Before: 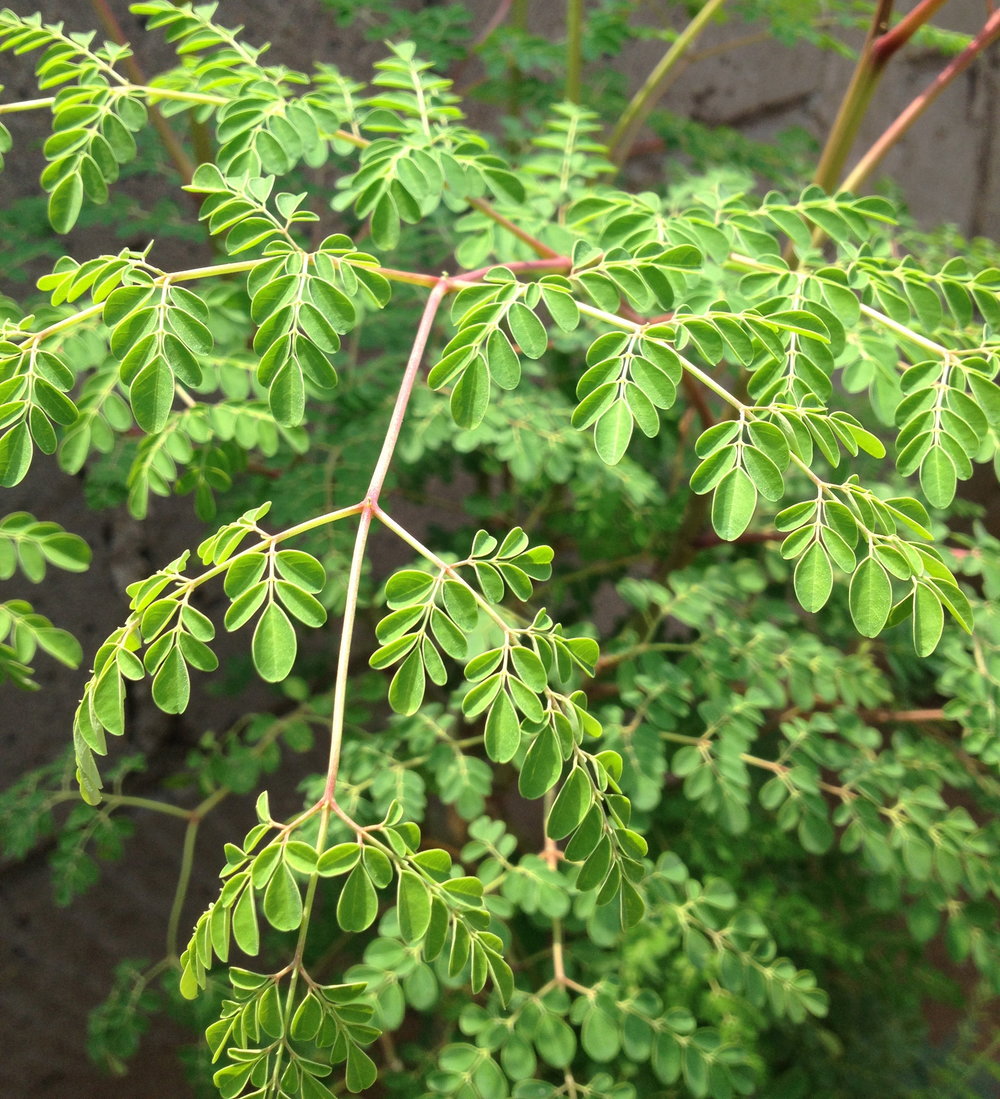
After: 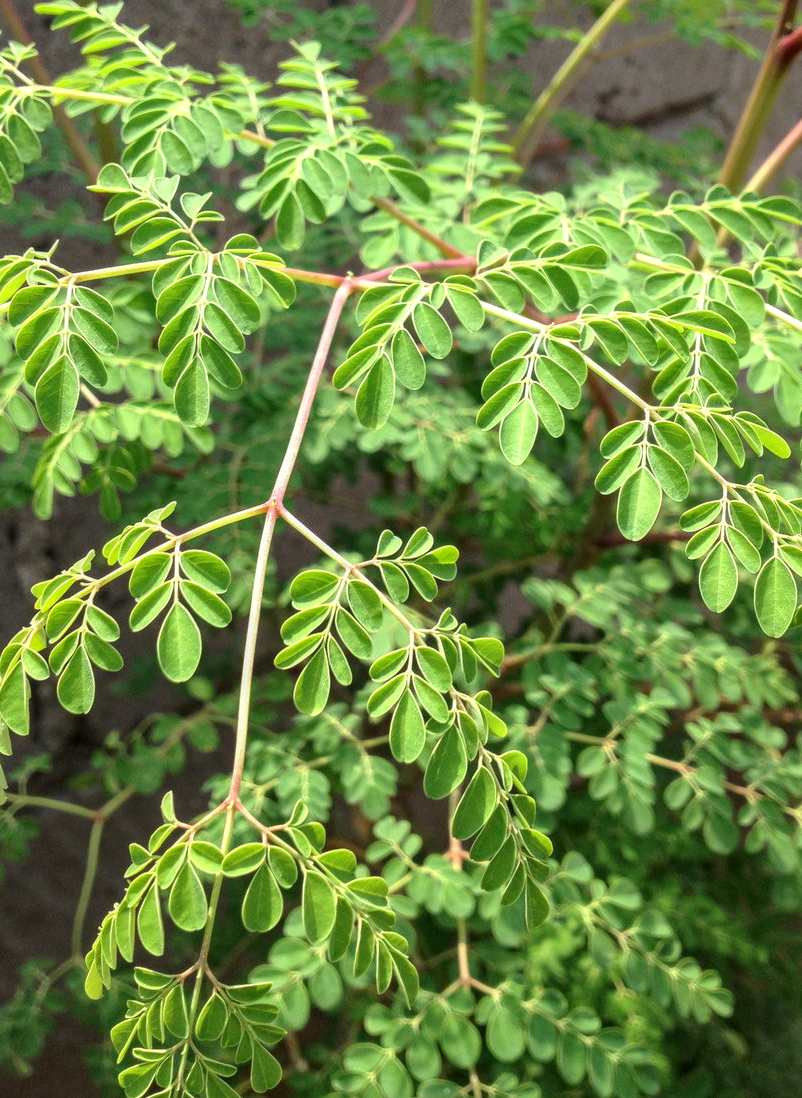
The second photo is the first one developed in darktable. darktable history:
local contrast: on, module defaults
crop and rotate: left 9.597%, right 10.195%
